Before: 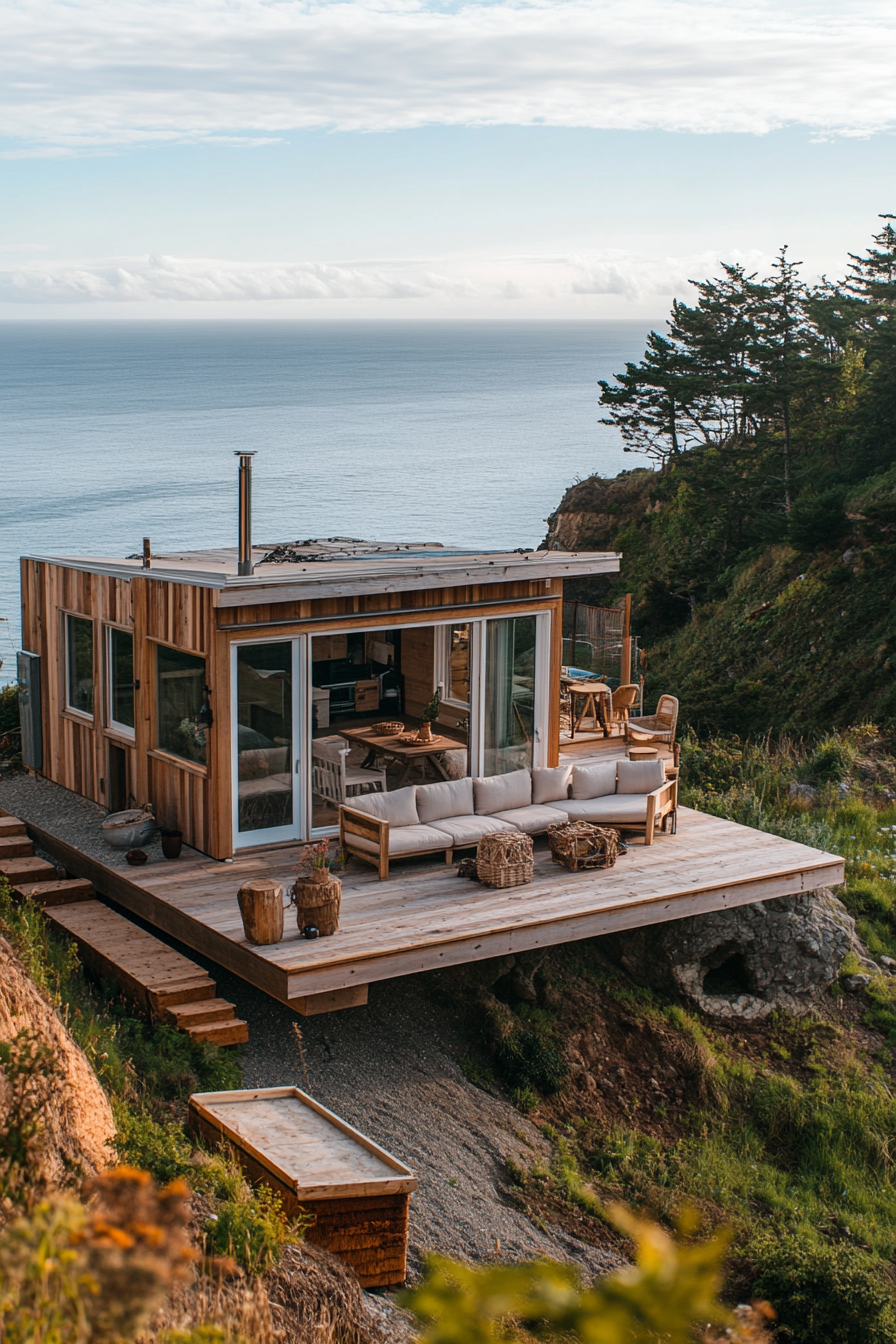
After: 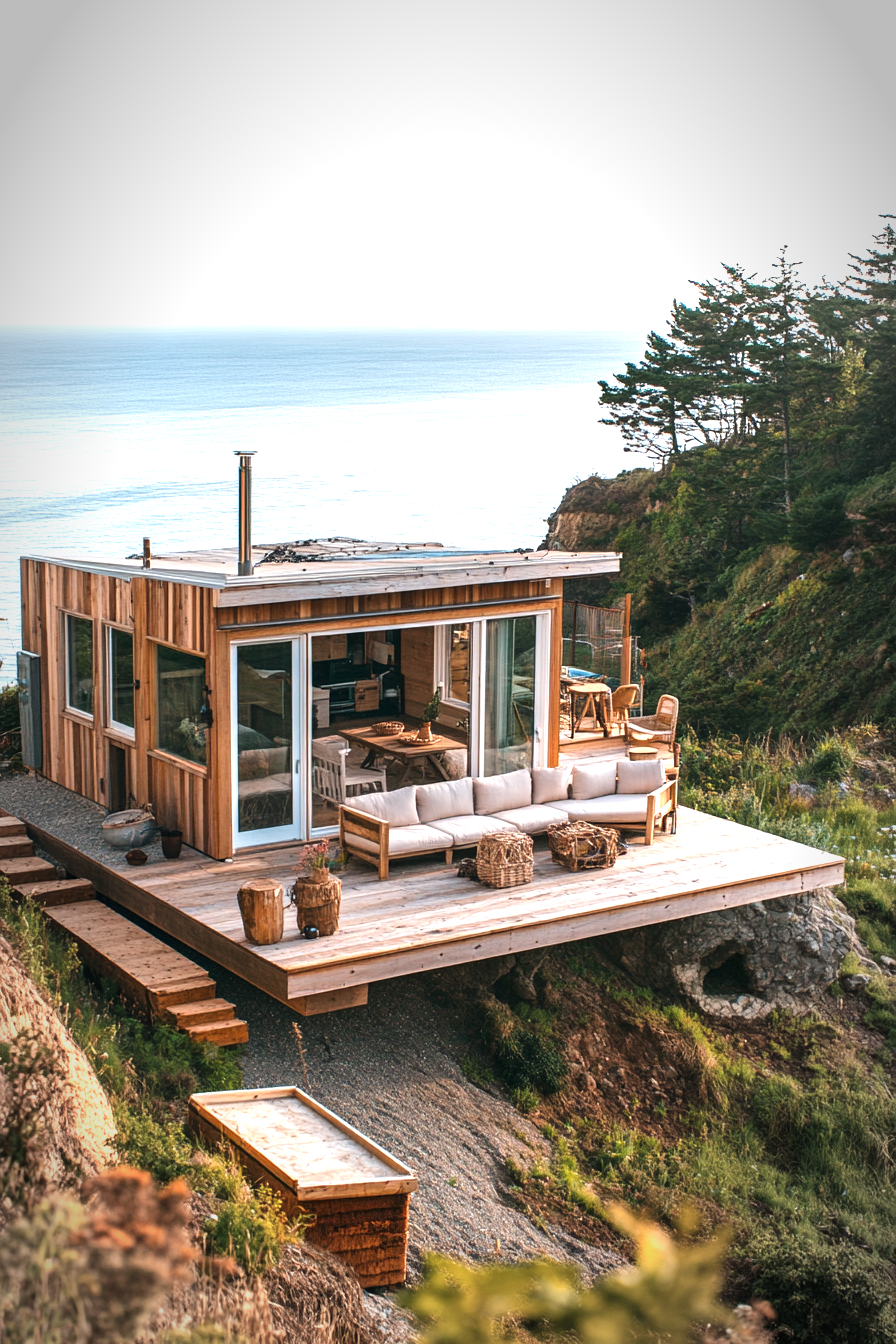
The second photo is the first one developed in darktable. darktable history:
vignetting: automatic ratio true
exposure: black level correction 0, exposure 1.199 EV, compensate highlight preservation false
velvia: strength 10.2%
